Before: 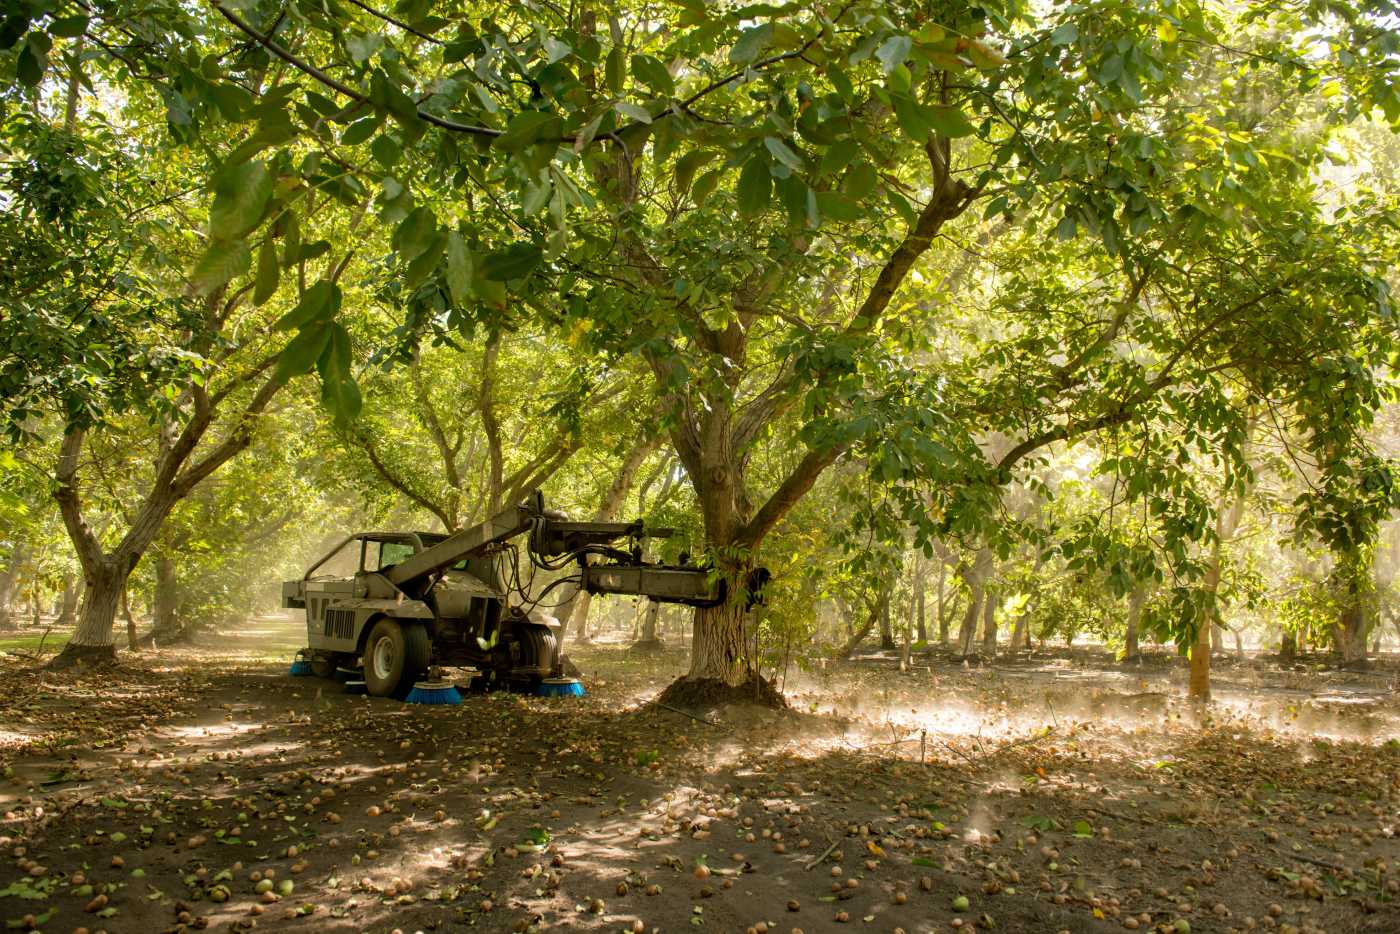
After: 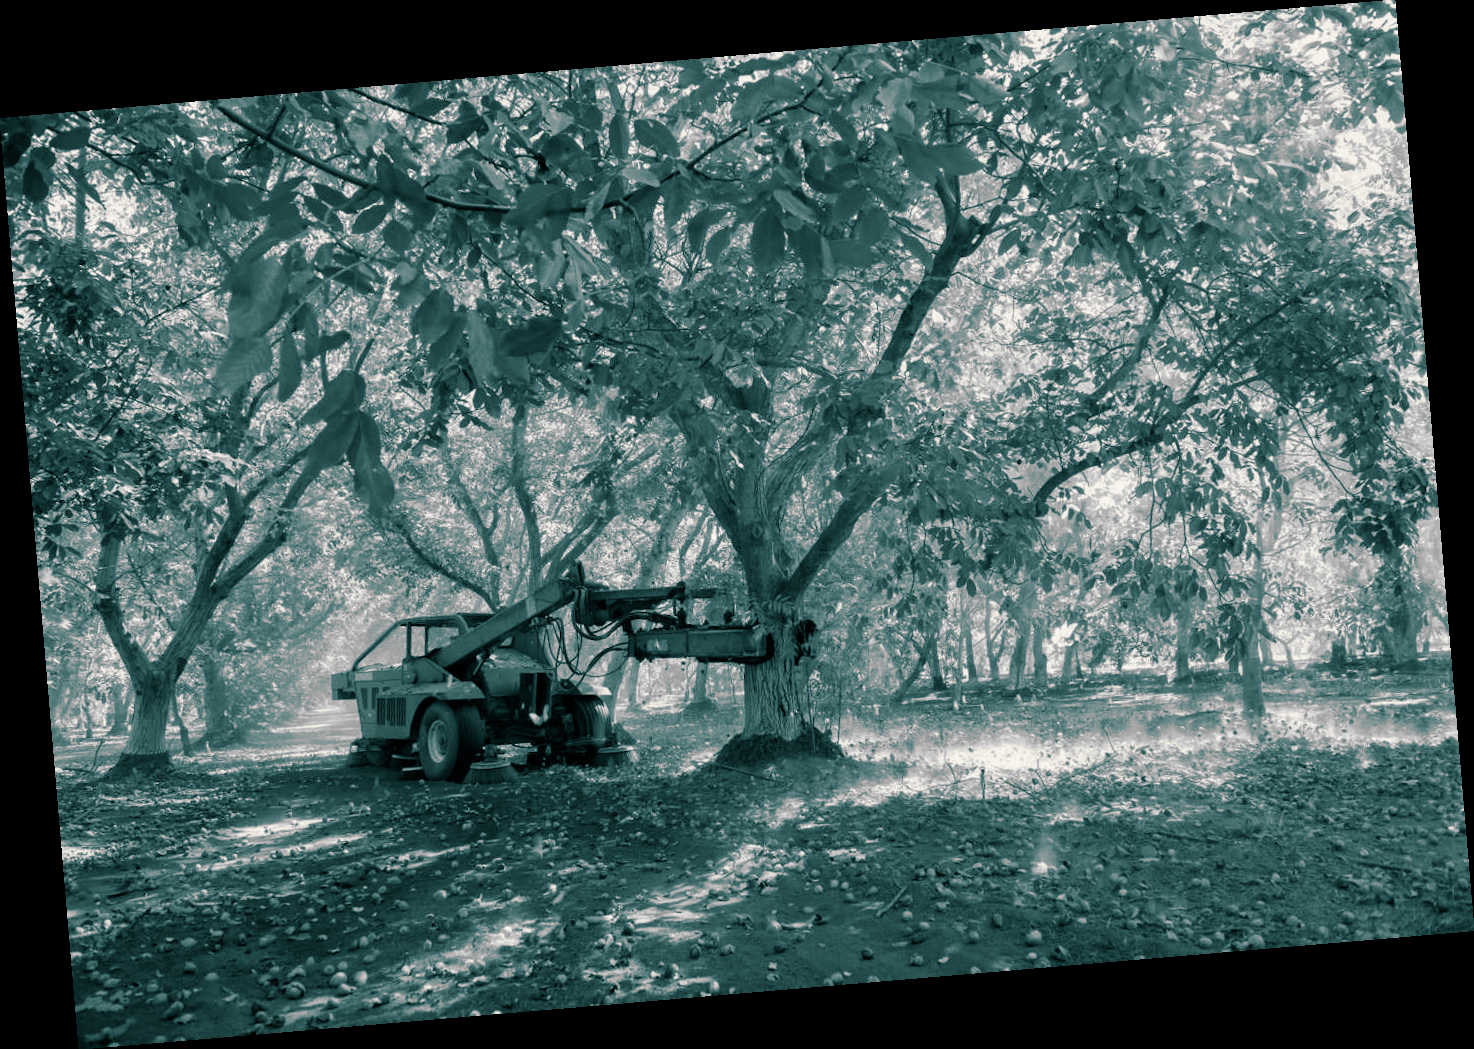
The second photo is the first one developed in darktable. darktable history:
monochrome: a 73.58, b 64.21
rotate and perspective: rotation -4.86°, automatic cropping off
split-toning: shadows › hue 186.43°, highlights › hue 49.29°, compress 30.29%
